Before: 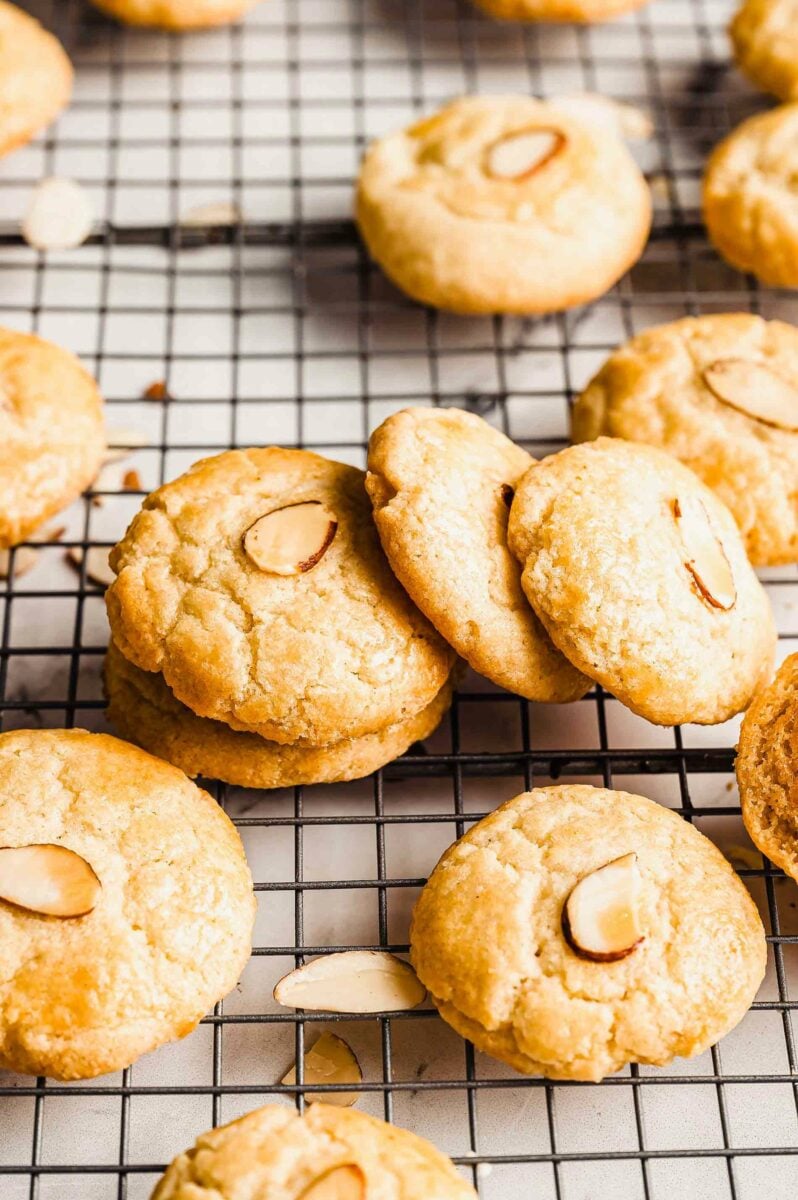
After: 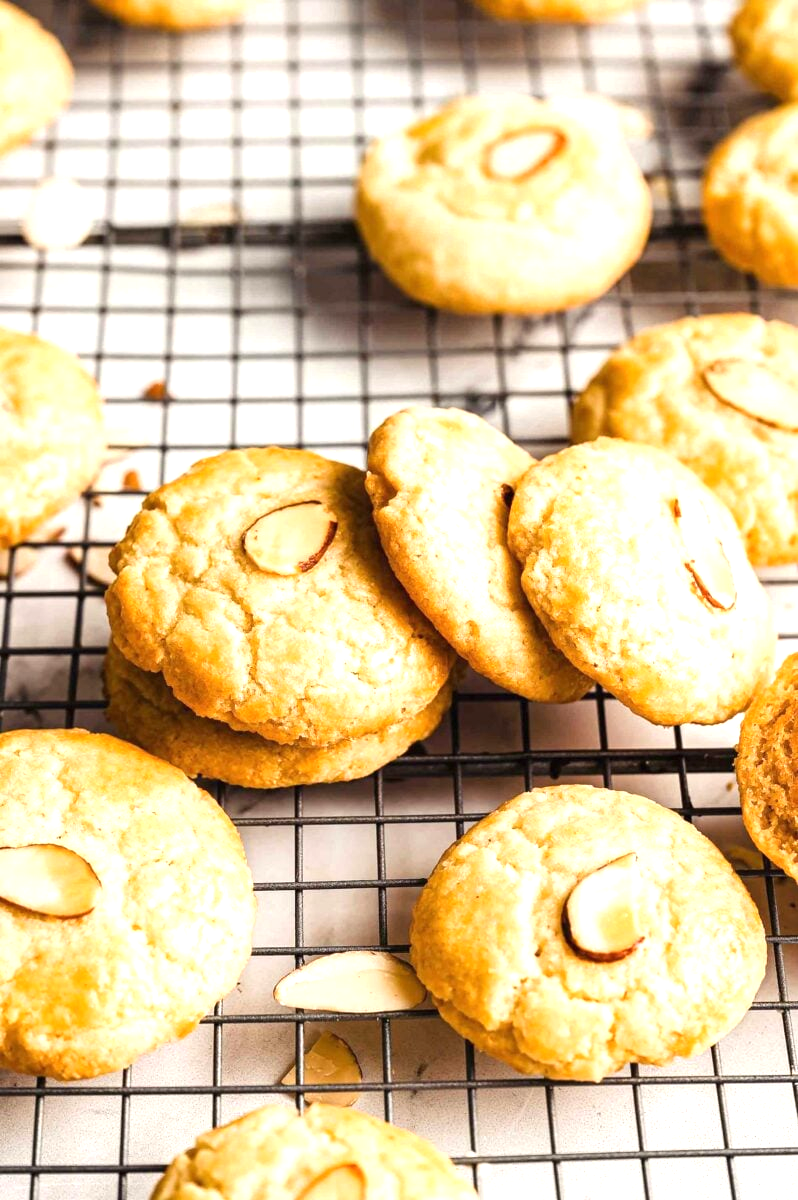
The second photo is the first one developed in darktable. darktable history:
exposure: black level correction 0, exposure 0.589 EV, compensate highlight preservation false
